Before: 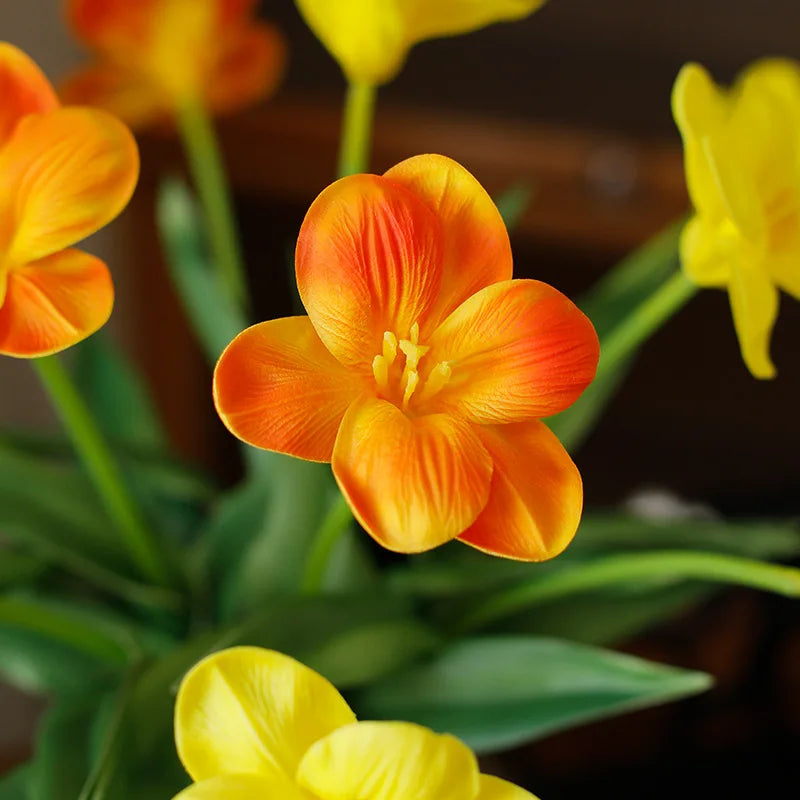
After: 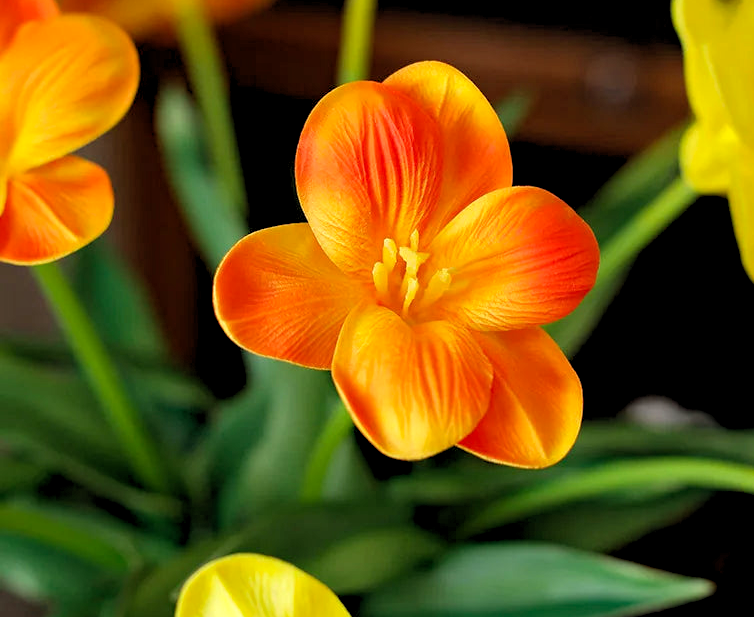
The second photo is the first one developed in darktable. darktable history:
crop and rotate: angle 0.03°, top 11.643%, right 5.651%, bottom 11.189%
rgb levels: levels [[0.01, 0.419, 0.839], [0, 0.5, 1], [0, 0.5, 1]]
haze removal: compatibility mode true, adaptive false
